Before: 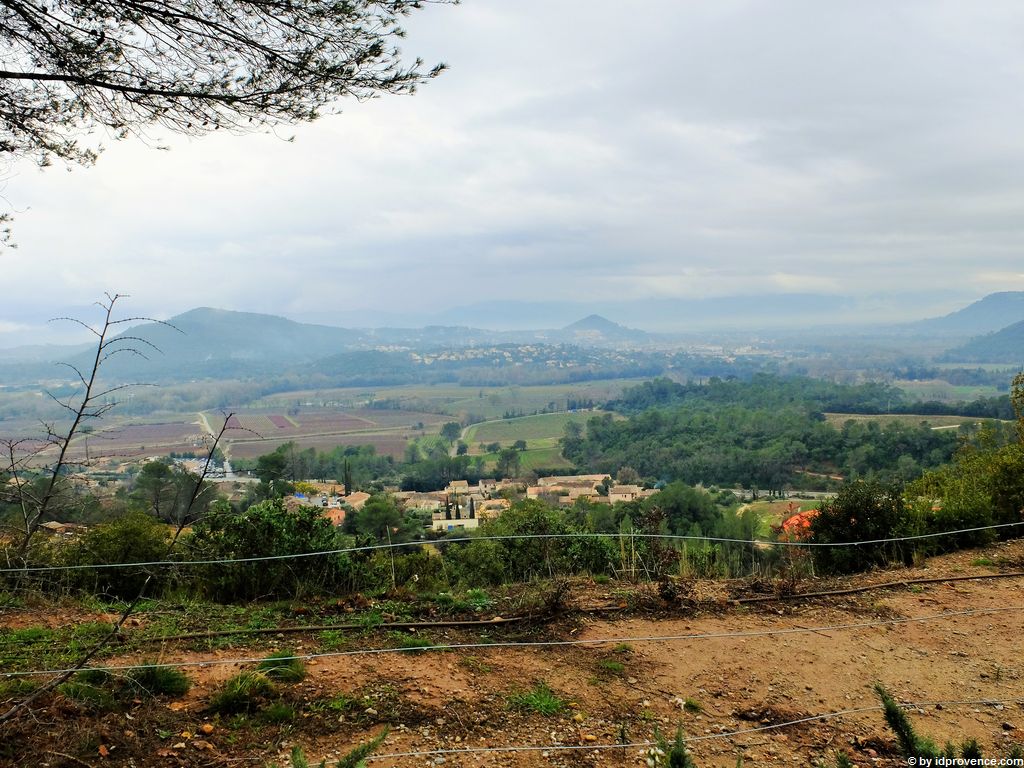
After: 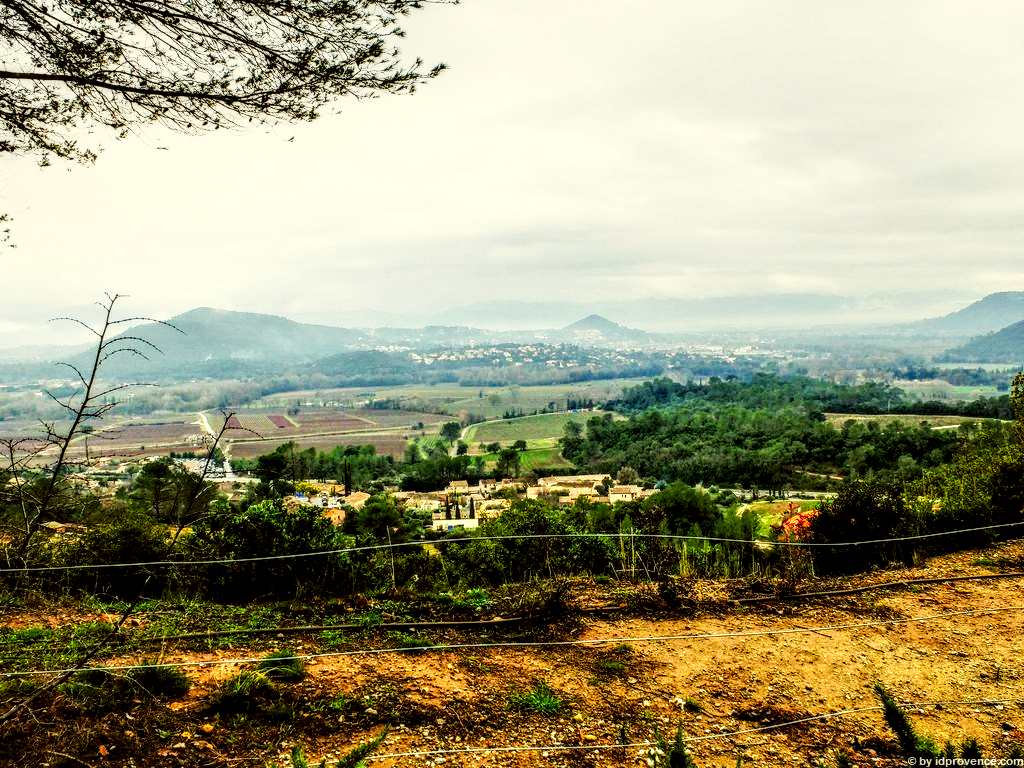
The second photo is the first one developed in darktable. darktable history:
tone curve: curves: ch0 [(0, 0) (0.187, 0.12) (0.384, 0.363) (0.577, 0.681) (0.735, 0.881) (0.864, 0.959) (1, 0.987)]; ch1 [(0, 0) (0.402, 0.36) (0.476, 0.466) (0.501, 0.501) (0.518, 0.514) (0.564, 0.614) (0.614, 0.664) (0.741, 0.829) (1, 1)]; ch2 [(0, 0) (0.429, 0.387) (0.483, 0.481) (0.503, 0.501) (0.522, 0.533) (0.564, 0.605) (0.615, 0.697) (0.702, 0.774) (1, 0.895)], preserve colors none
local contrast: highlights 18%, detail 187%
color correction: highlights a* -1.48, highlights b* 10.6, shadows a* 0.208, shadows b* 18.59
